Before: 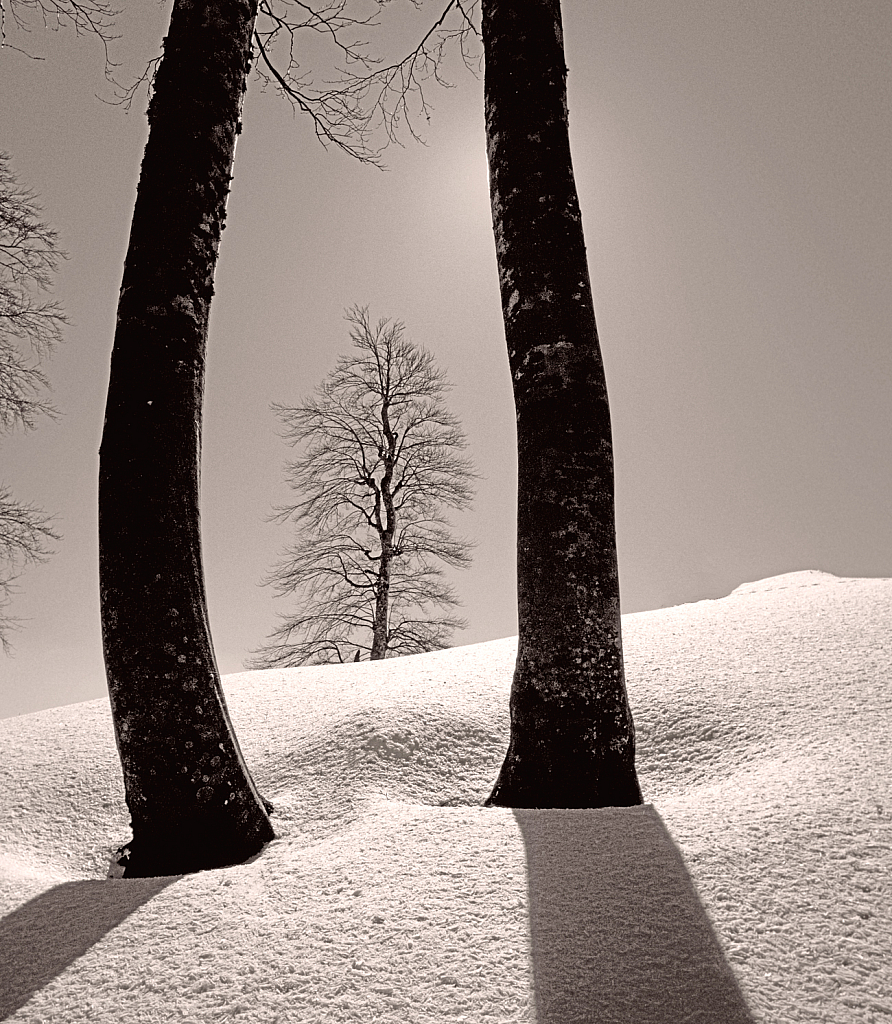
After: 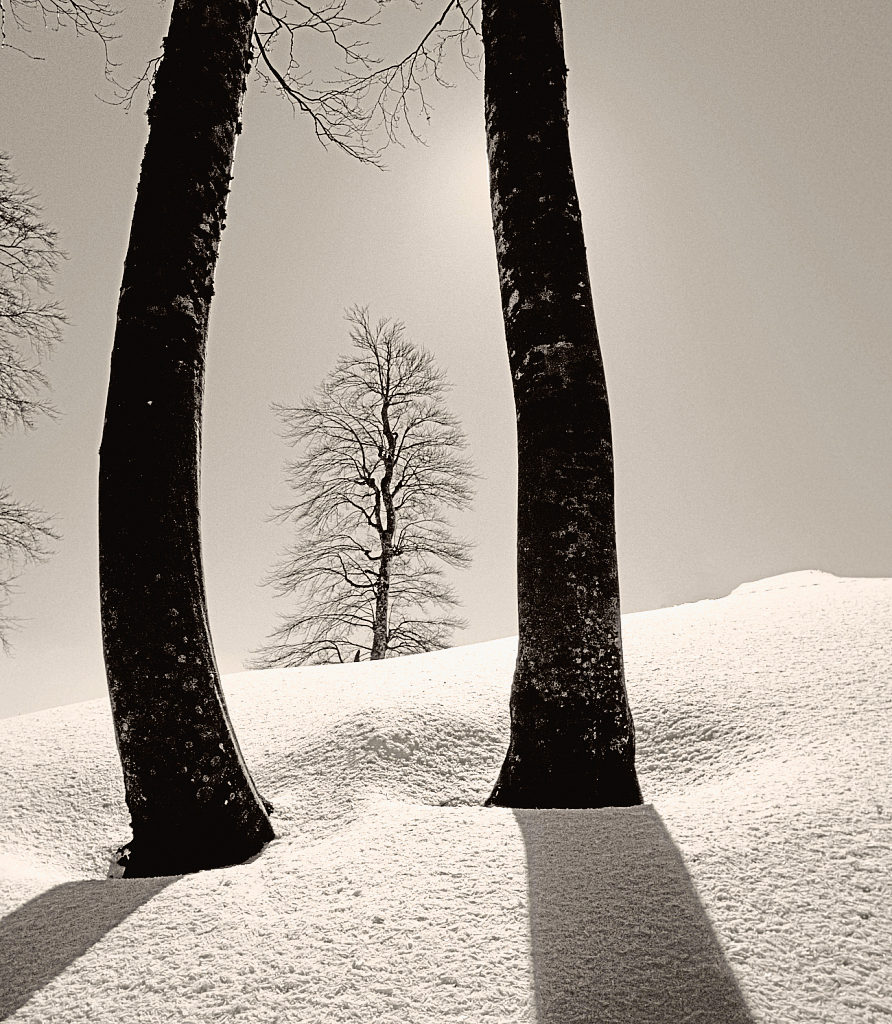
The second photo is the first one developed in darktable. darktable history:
tone curve: curves: ch0 [(0, 0.013) (0.129, 0.1) (0.327, 0.382) (0.489, 0.573) (0.66, 0.748) (0.858, 0.926) (1, 0.977)]; ch1 [(0, 0) (0.353, 0.344) (0.45, 0.46) (0.498, 0.498) (0.521, 0.512) (0.563, 0.559) (0.592, 0.578) (0.647, 0.657) (1, 1)]; ch2 [(0, 0) (0.333, 0.346) (0.375, 0.375) (0.424, 0.43) (0.476, 0.492) (0.502, 0.502) (0.524, 0.531) (0.579, 0.61) (0.612, 0.644) (0.66, 0.715) (1, 1)], color space Lab, independent channels, preserve colors none
exposure: exposure 0 EV, compensate highlight preservation false
